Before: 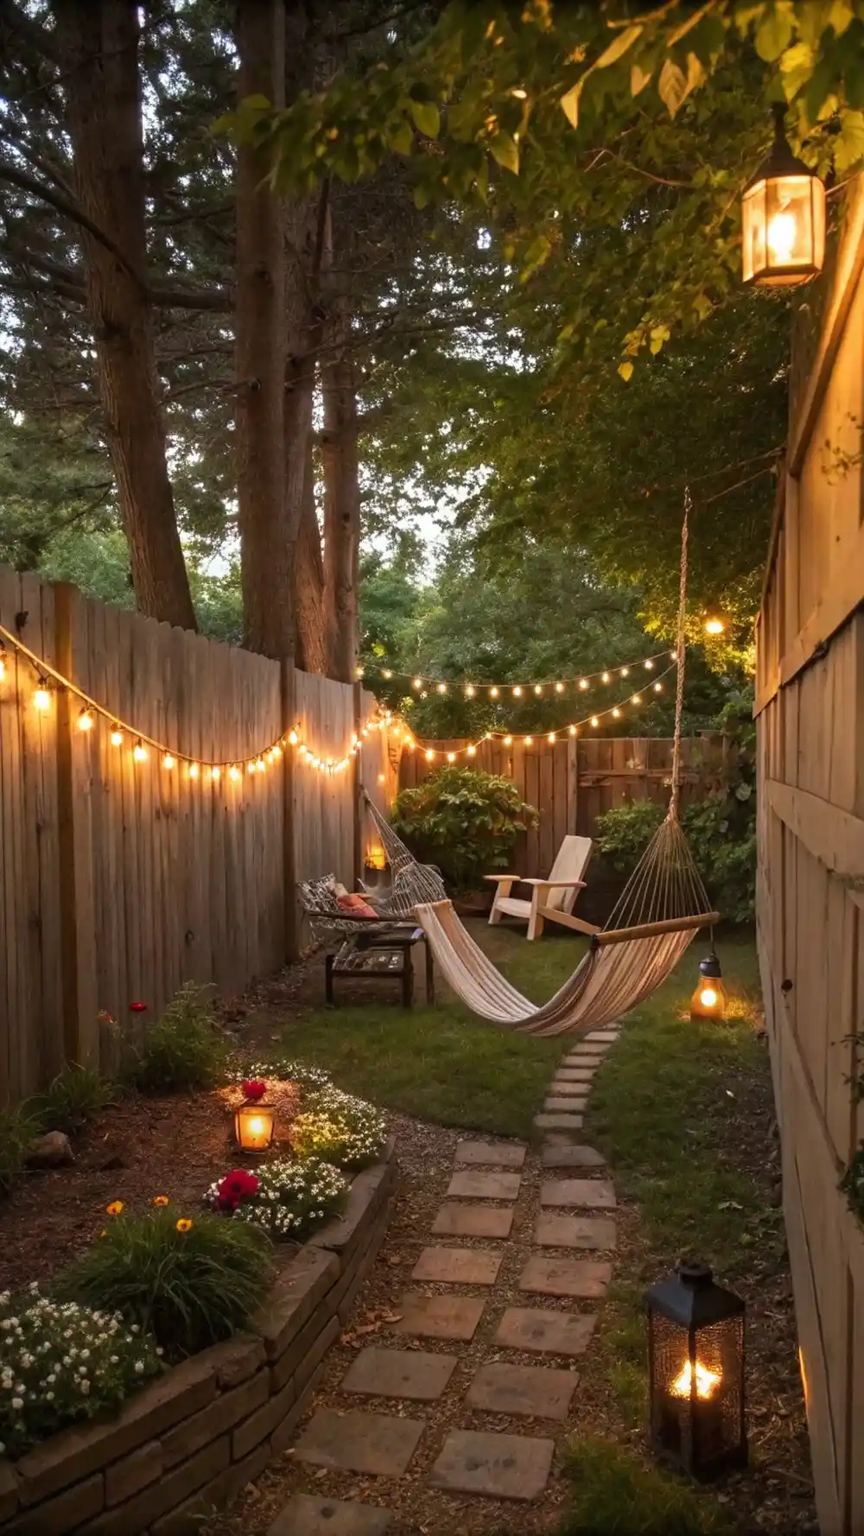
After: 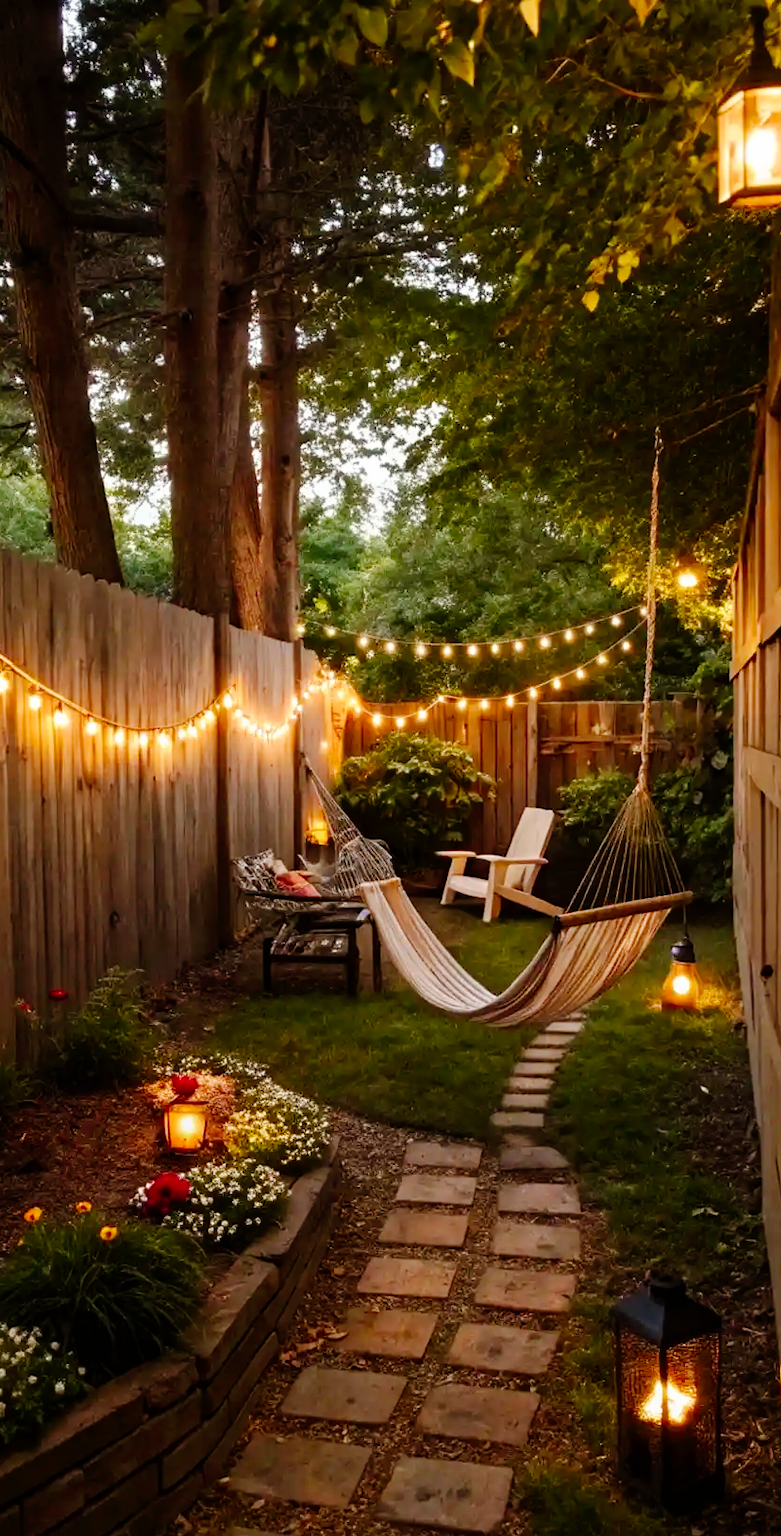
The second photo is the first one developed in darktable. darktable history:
white balance: emerald 1
tone curve: curves: ch0 [(0, 0) (0.003, 0) (0.011, 0.001) (0.025, 0.003) (0.044, 0.005) (0.069, 0.012) (0.1, 0.023) (0.136, 0.039) (0.177, 0.088) (0.224, 0.15) (0.277, 0.24) (0.335, 0.337) (0.399, 0.437) (0.468, 0.535) (0.543, 0.629) (0.623, 0.71) (0.709, 0.782) (0.801, 0.856) (0.898, 0.94) (1, 1)], preserve colors none
crop: left 9.807%, top 6.259%, right 7.334%, bottom 2.177%
